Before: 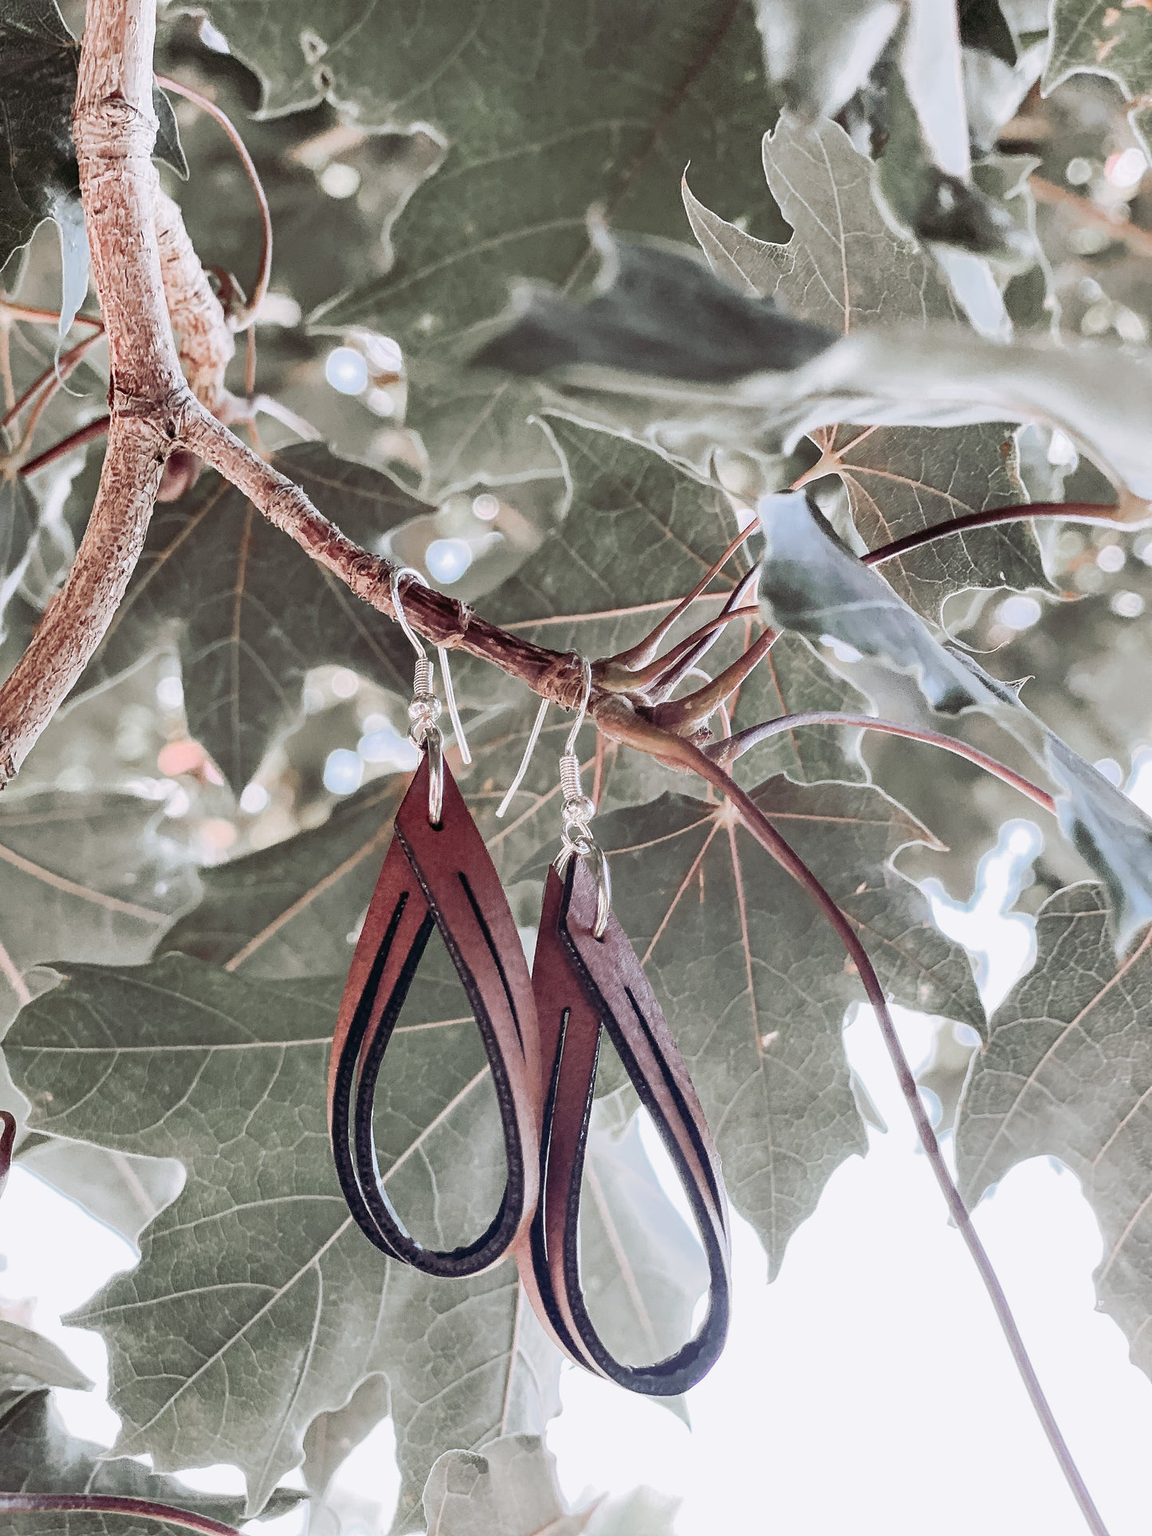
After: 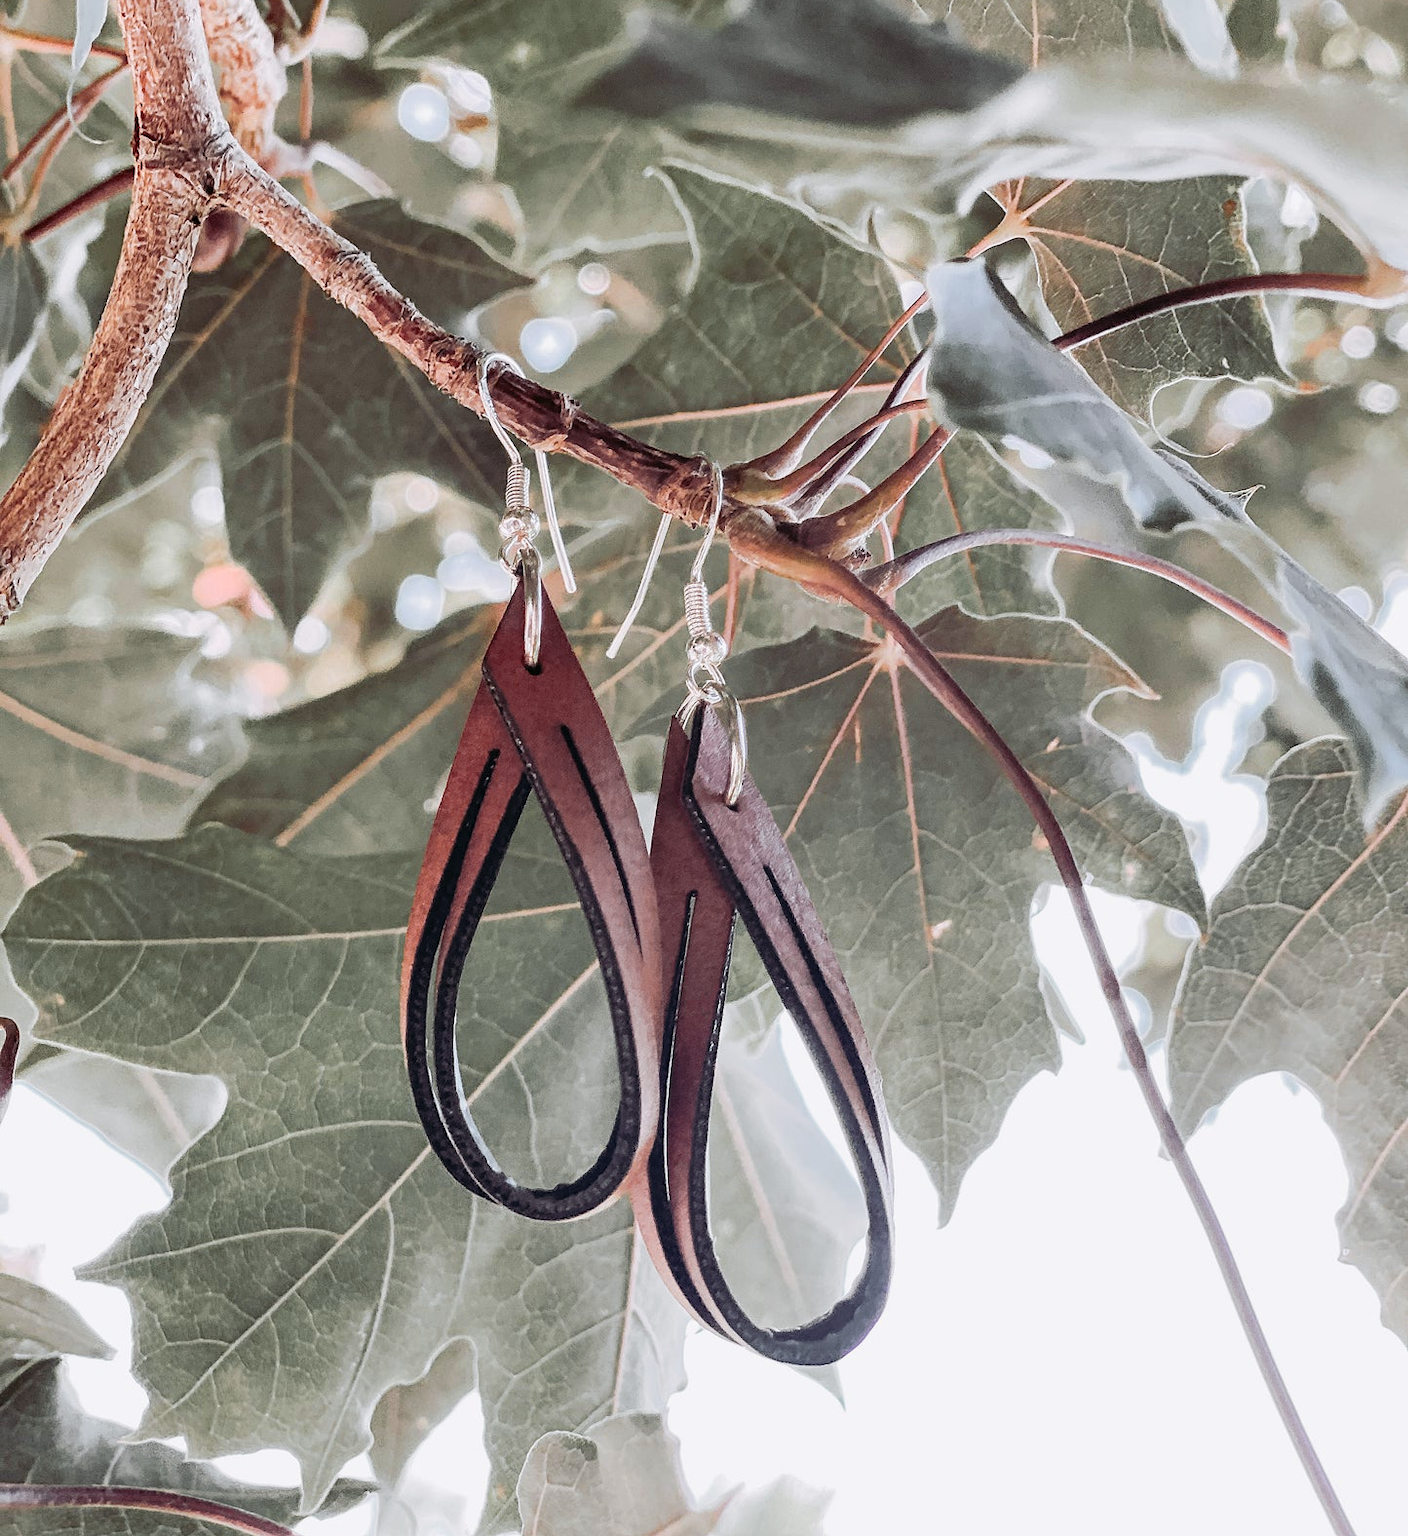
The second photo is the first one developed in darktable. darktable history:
crop and rotate: top 18.172%
color zones: curves: ch0 [(0, 0.511) (0.143, 0.531) (0.286, 0.56) (0.429, 0.5) (0.571, 0.5) (0.714, 0.5) (0.857, 0.5) (1, 0.5)]; ch1 [(0, 0.525) (0.143, 0.705) (0.286, 0.715) (0.429, 0.35) (0.571, 0.35) (0.714, 0.35) (0.857, 0.4) (1, 0.4)]; ch2 [(0, 0.572) (0.143, 0.512) (0.286, 0.473) (0.429, 0.45) (0.571, 0.5) (0.714, 0.5) (0.857, 0.518) (1, 0.518)]
